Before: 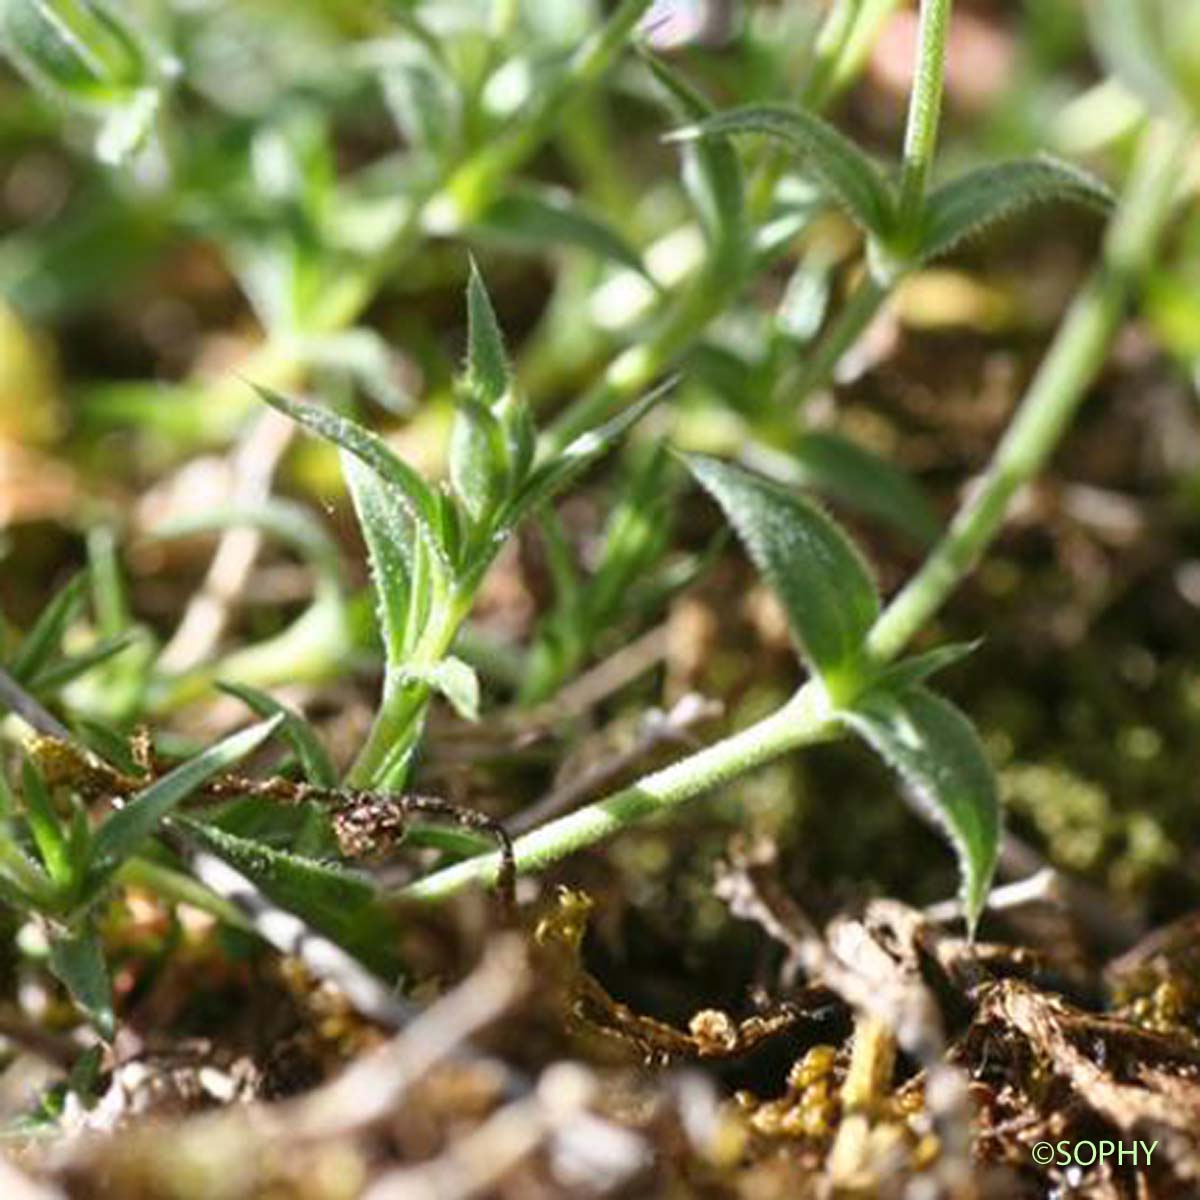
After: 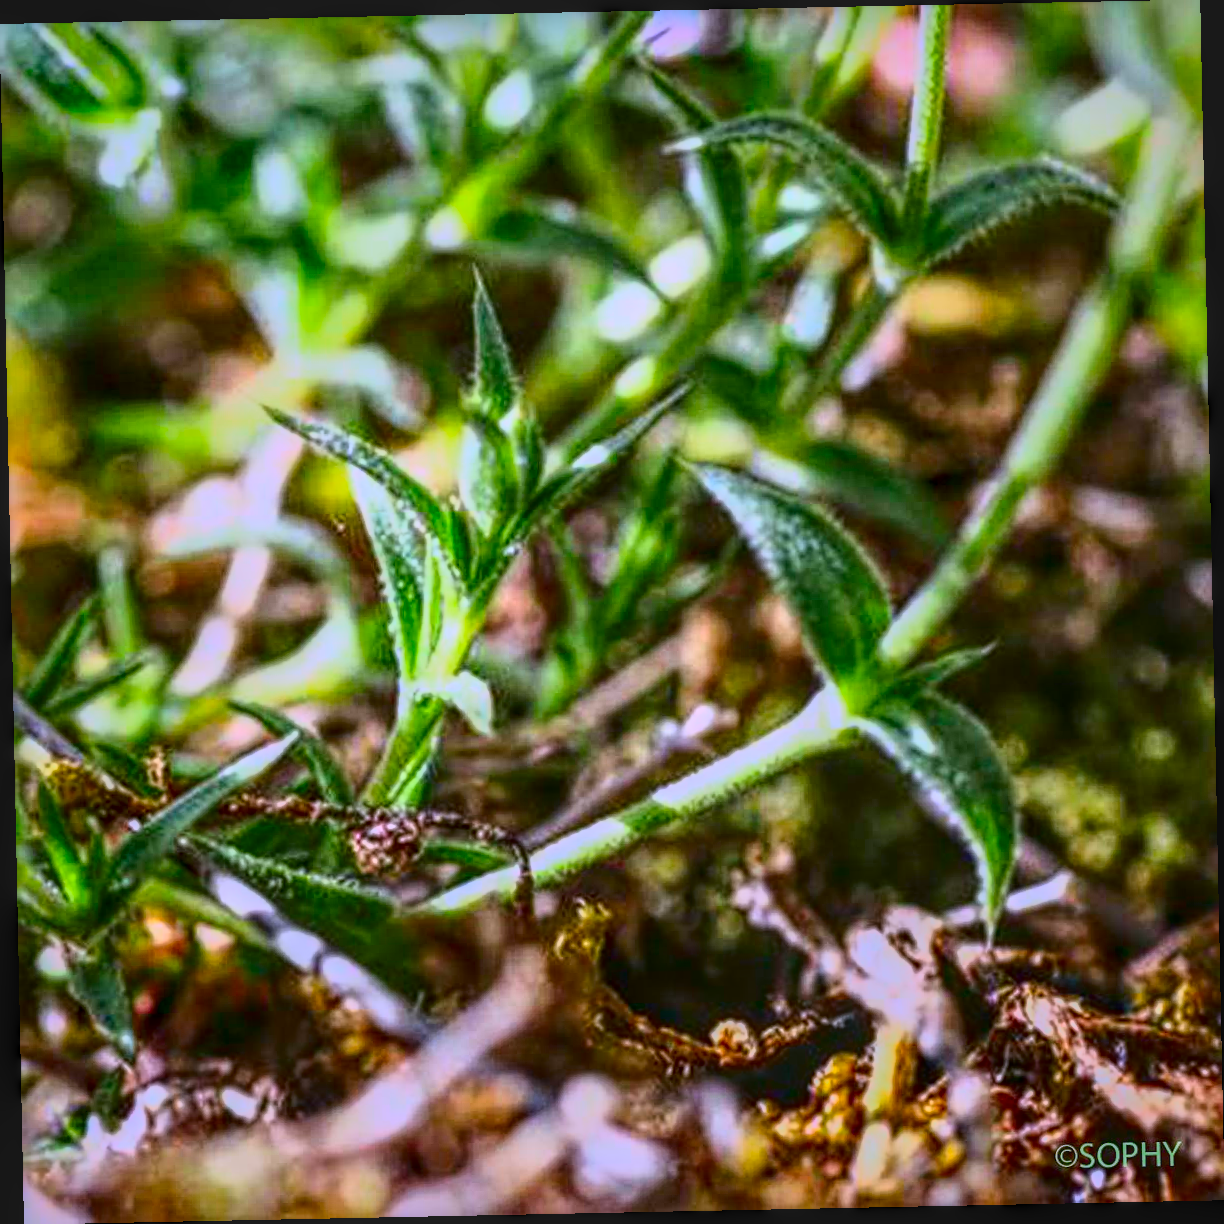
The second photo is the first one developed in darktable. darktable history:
contrast brightness saturation: contrast 0.22, brightness -0.19, saturation 0.24
color balance: output saturation 110%
local contrast: highlights 20%, shadows 30%, detail 200%, midtone range 0.2
color calibration: output R [1.063, -0.012, -0.003, 0], output B [-0.079, 0.047, 1, 0], illuminant custom, x 0.389, y 0.387, temperature 3838.64 K
rotate and perspective: rotation -1.17°, automatic cropping off
exposure: exposure 0.722 EV, compensate highlight preservation false
